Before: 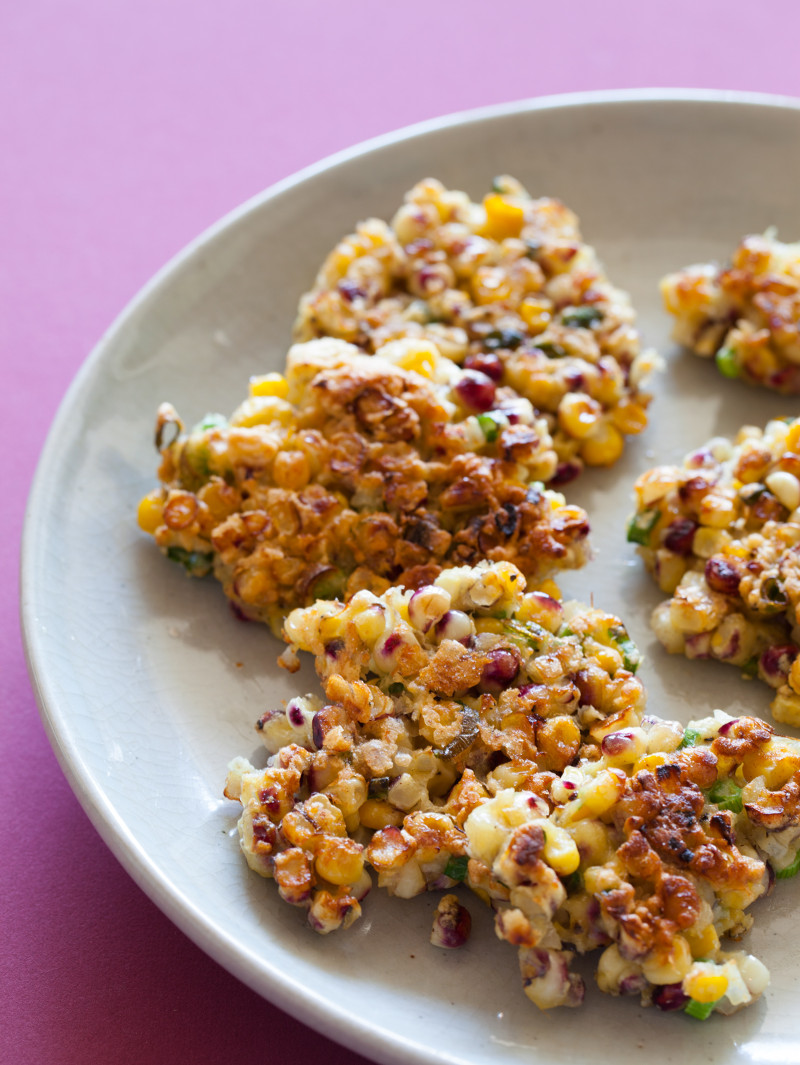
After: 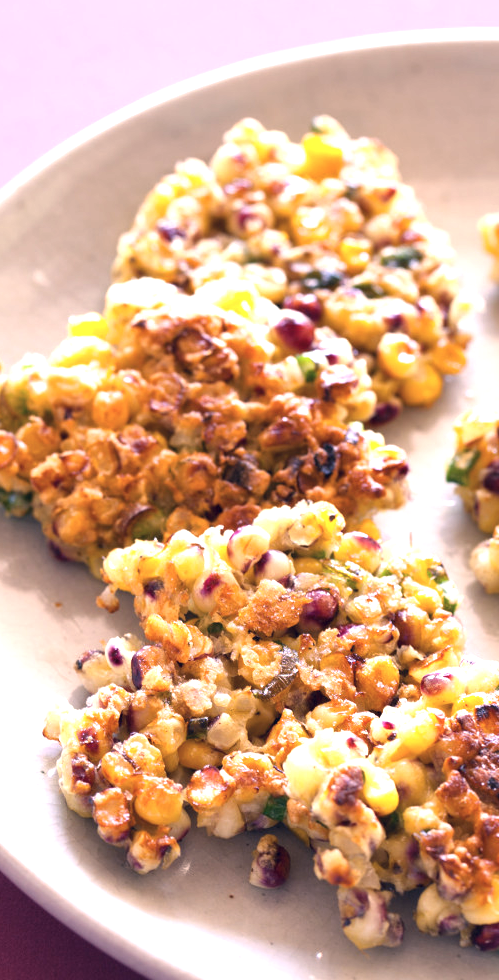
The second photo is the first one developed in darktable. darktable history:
exposure: black level correction 0, exposure 0.932 EV, compensate highlight preservation false
color correction: highlights a* 13.99, highlights b* 5.73, shadows a* -5.21, shadows b* -15.43, saturation 0.865
crop and rotate: left 22.727%, top 5.645%, right 14.826%, bottom 2.317%
local contrast: mode bilateral grid, contrast 21, coarseness 49, detail 120%, midtone range 0.2
